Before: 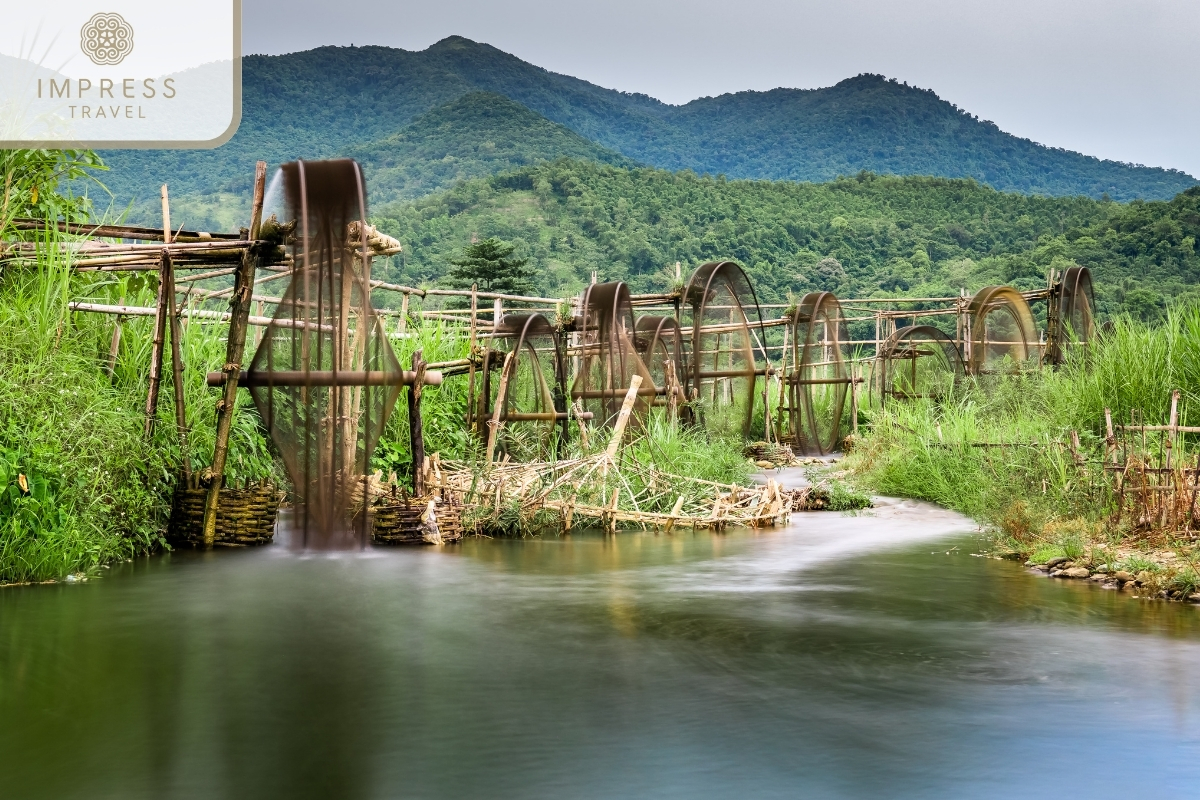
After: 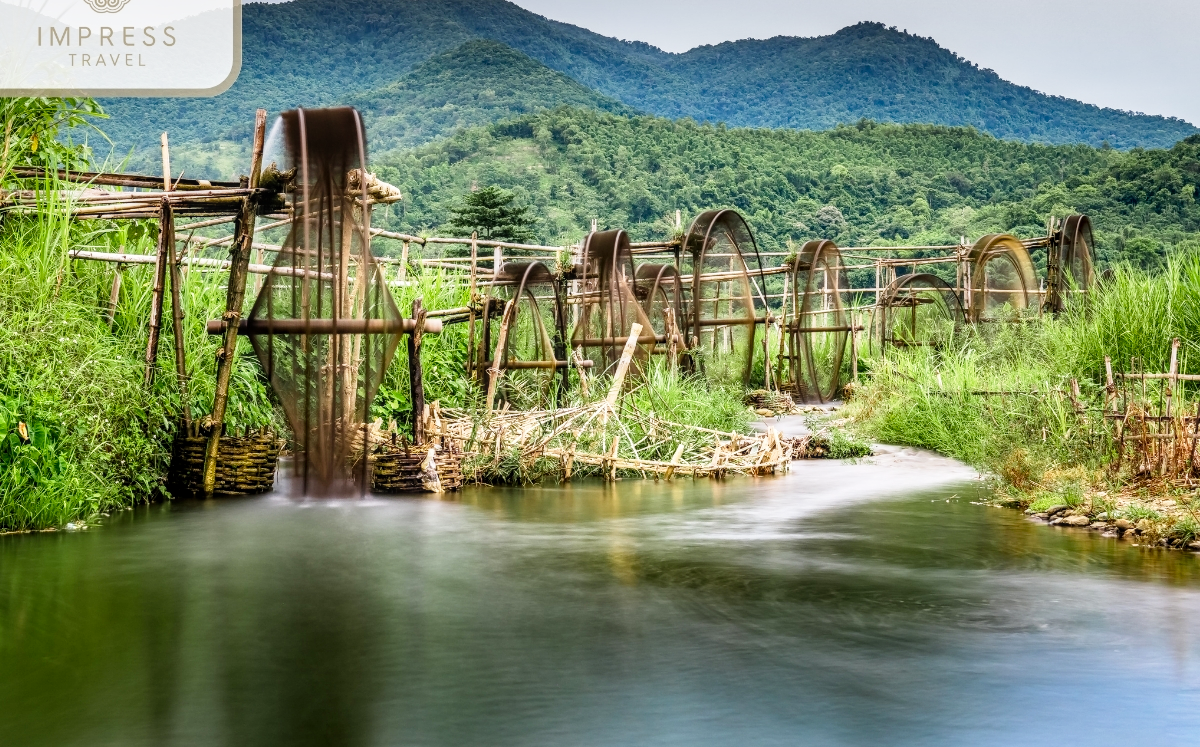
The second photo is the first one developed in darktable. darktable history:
local contrast: on, module defaults
tone curve: curves: ch0 [(0, 0.008) (0.107, 0.083) (0.283, 0.287) (0.461, 0.498) (0.64, 0.691) (0.822, 0.869) (0.998, 0.978)]; ch1 [(0, 0) (0.323, 0.339) (0.438, 0.422) (0.473, 0.487) (0.502, 0.502) (0.527, 0.53) (0.561, 0.583) (0.608, 0.629) (0.669, 0.704) (0.859, 0.899) (1, 1)]; ch2 [(0, 0) (0.33, 0.347) (0.421, 0.456) (0.473, 0.498) (0.502, 0.504) (0.522, 0.524) (0.549, 0.567) (0.585, 0.627) (0.676, 0.724) (1, 1)], preserve colors none
crop and rotate: top 6.524%
